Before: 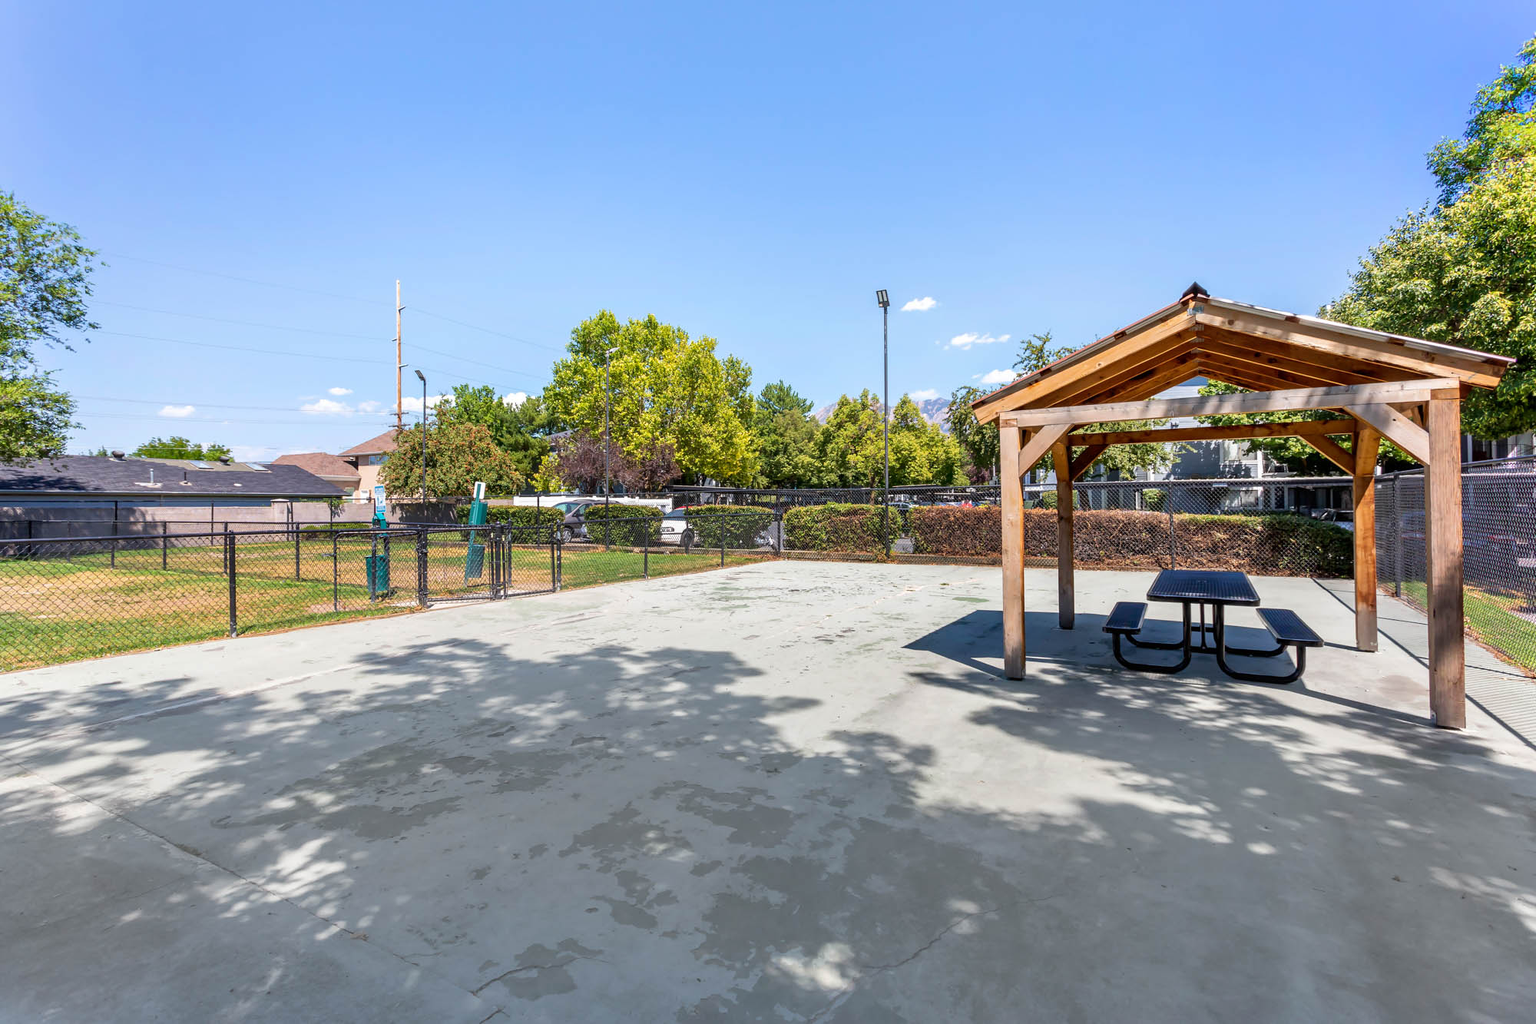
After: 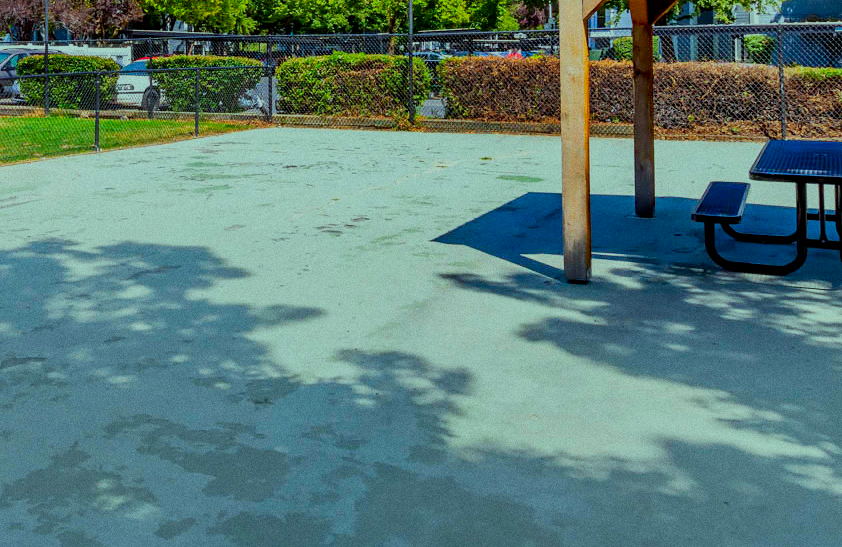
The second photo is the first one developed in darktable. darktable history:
grain: coarseness 0.09 ISO
crop: left 37.221%, top 45.169%, right 20.63%, bottom 13.777%
contrast brightness saturation: contrast 0.01, saturation -0.05
color correction: highlights a* -10.77, highlights b* 9.8, saturation 1.72
filmic rgb: black relative exposure -16 EV, white relative exposure 4.97 EV, hardness 6.25
color calibration: x 0.37, y 0.382, temperature 4313.32 K
exposure: black level correction 0.006, exposure -0.226 EV, compensate highlight preservation false
